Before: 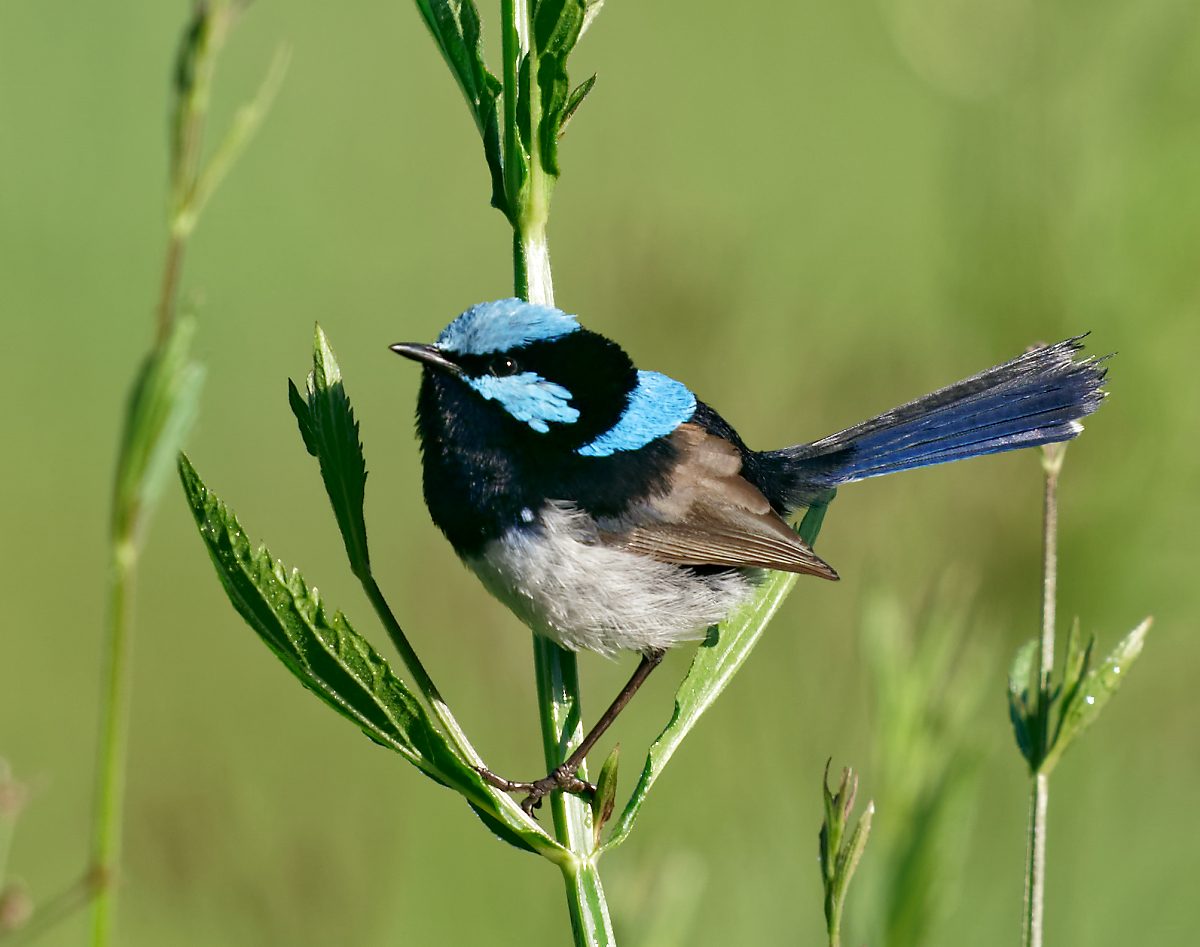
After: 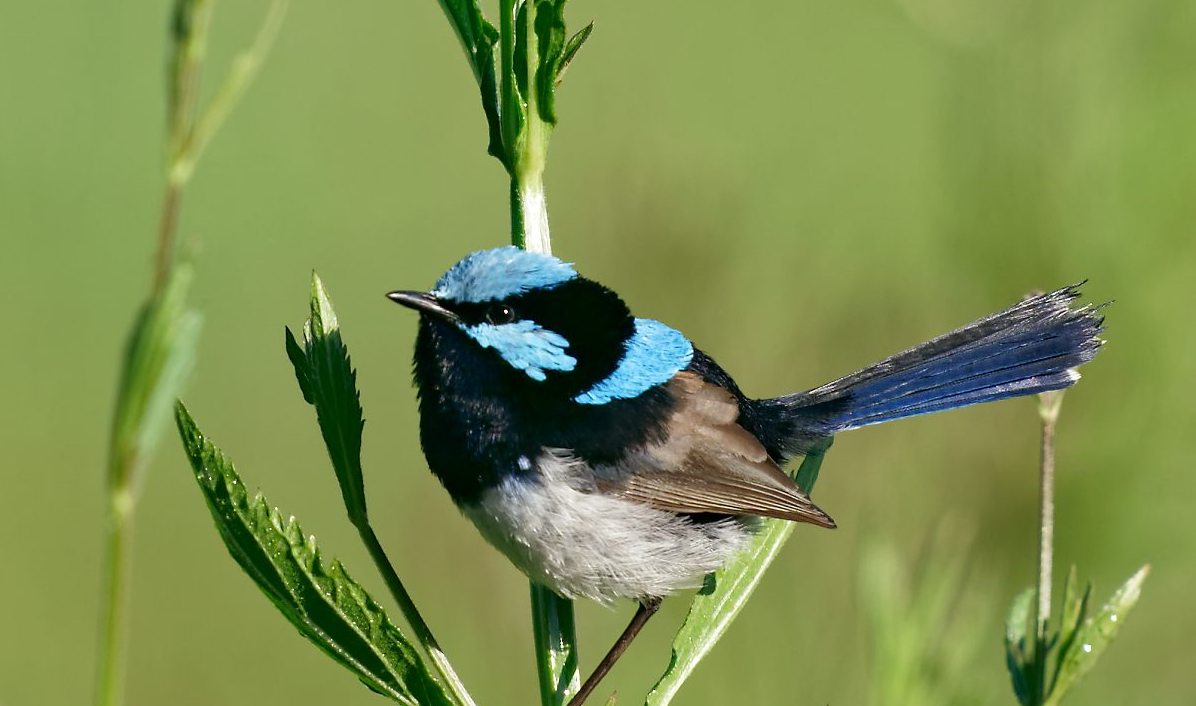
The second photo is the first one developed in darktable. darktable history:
crop: left 0.326%, top 5.558%, bottom 19.826%
